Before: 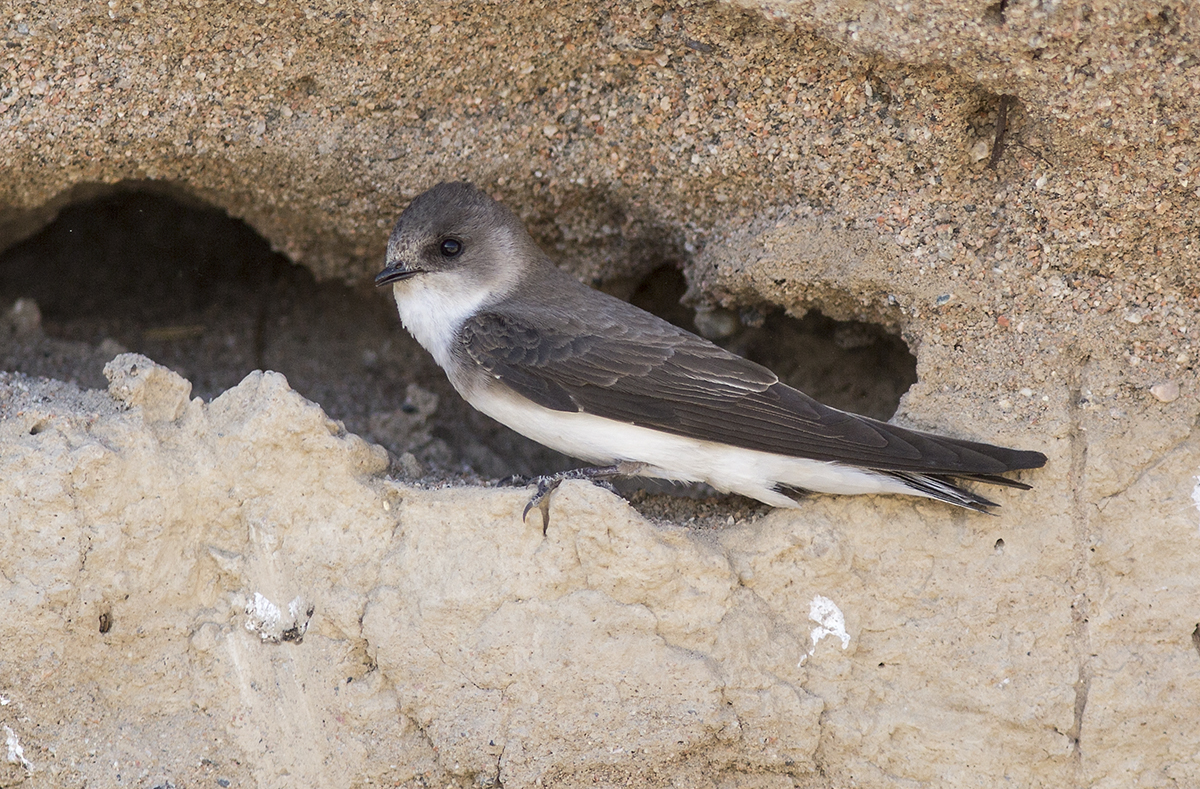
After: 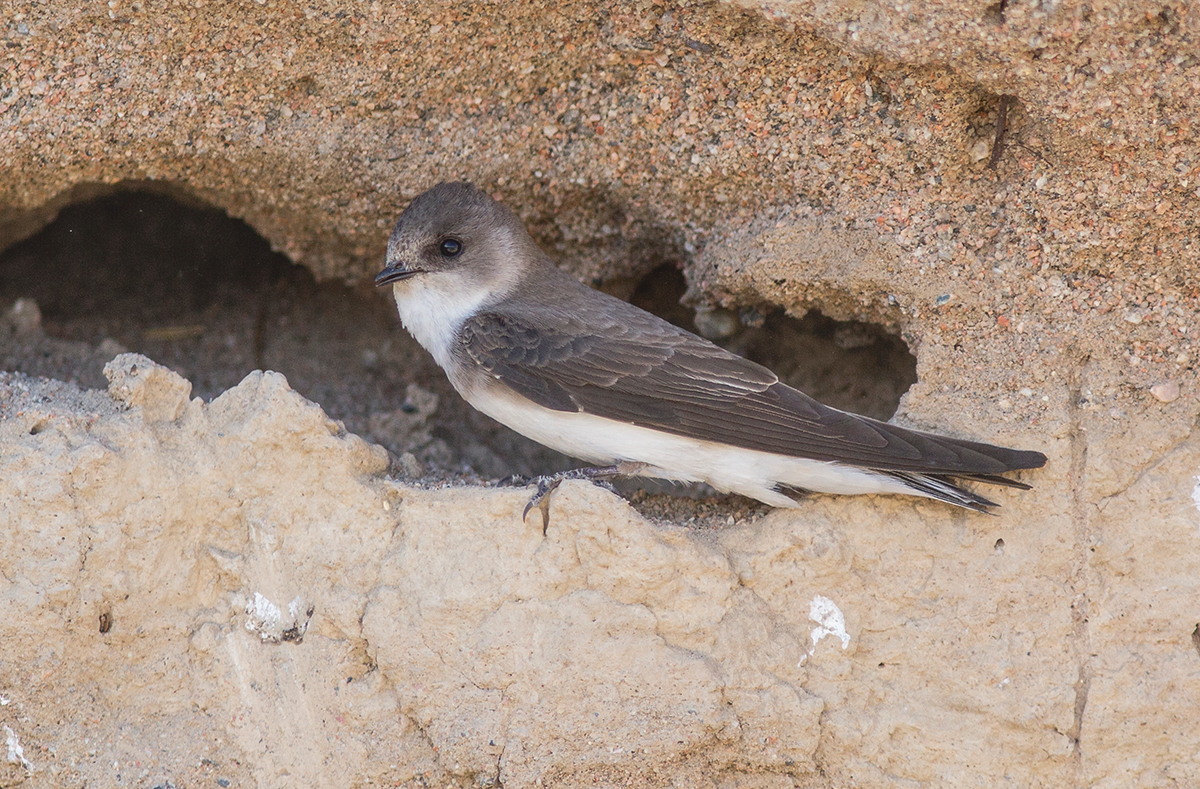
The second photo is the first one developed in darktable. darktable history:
local contrast: highlights 45%, shadows 1%, detail 100%
